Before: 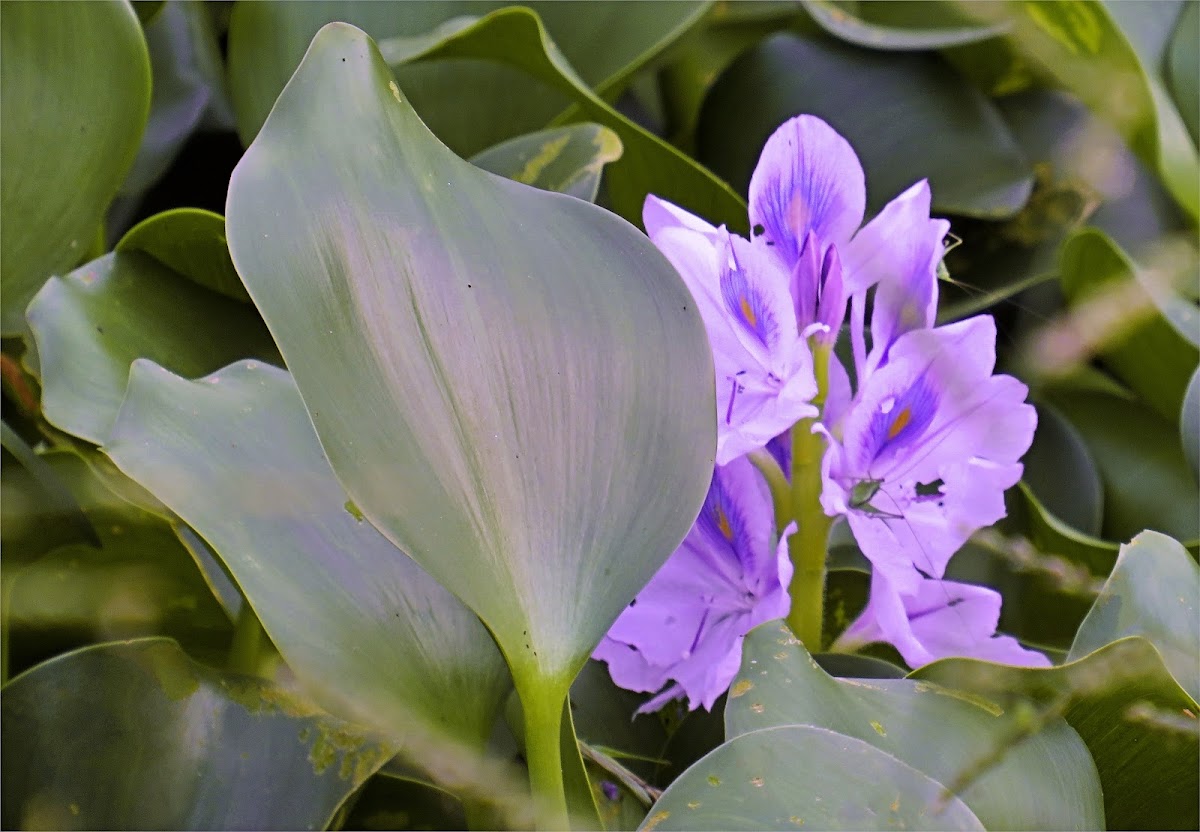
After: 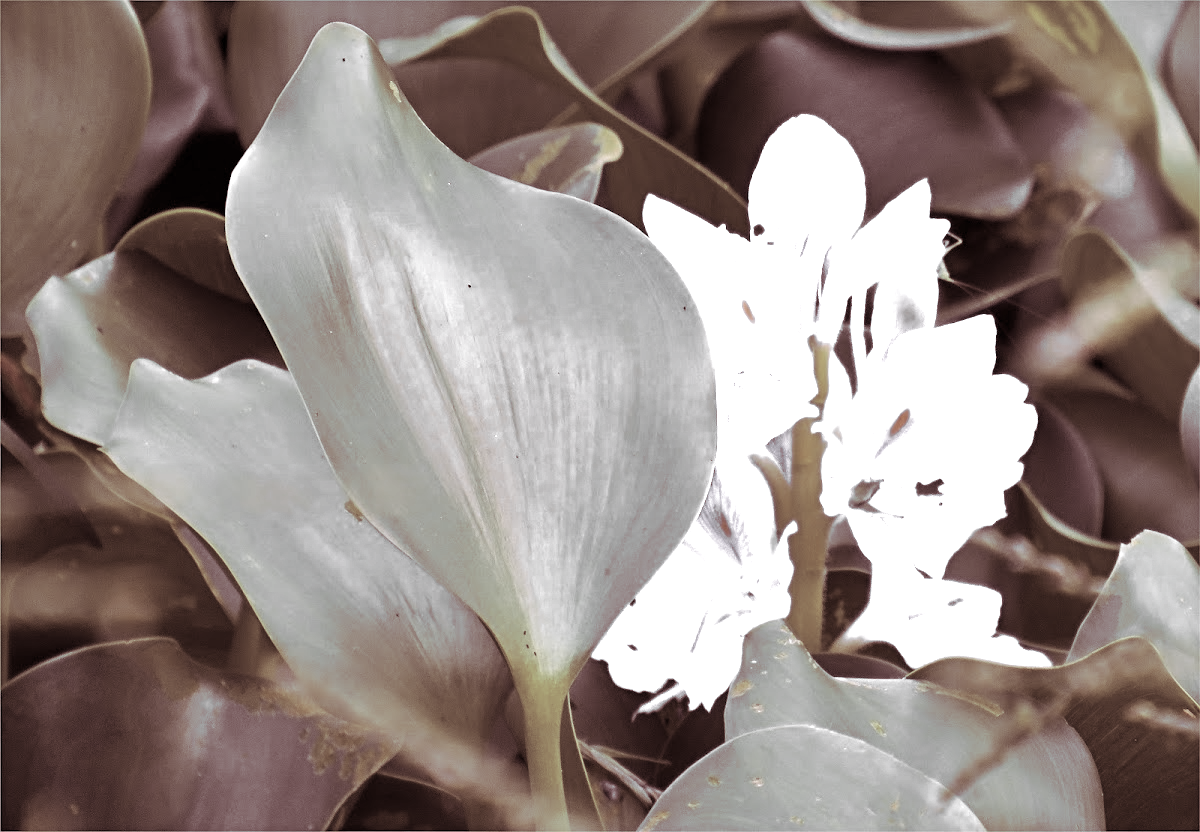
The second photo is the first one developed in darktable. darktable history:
exposure: exposure 0.6 EV, compensate highlight preservation false
color zones: curves: ch0 [(0, 0.613) (0.01, 0.613) (0.245, 0.448) (0.498, 0.529) (0.642, 0.665) (0.879, 0.777) (0.99, 0.613)]; ch1 [(0, 0.035) (0.121, 0.189) (0.259, 0.197) (0.415, 0.061) (0.589, 0.022) (0.732, 0.022) (0.857, 0.026) (0.991, 0.053)]
split-toning: shadows › saturation 0.41, highlights › saturation 0, compress 33.55%
